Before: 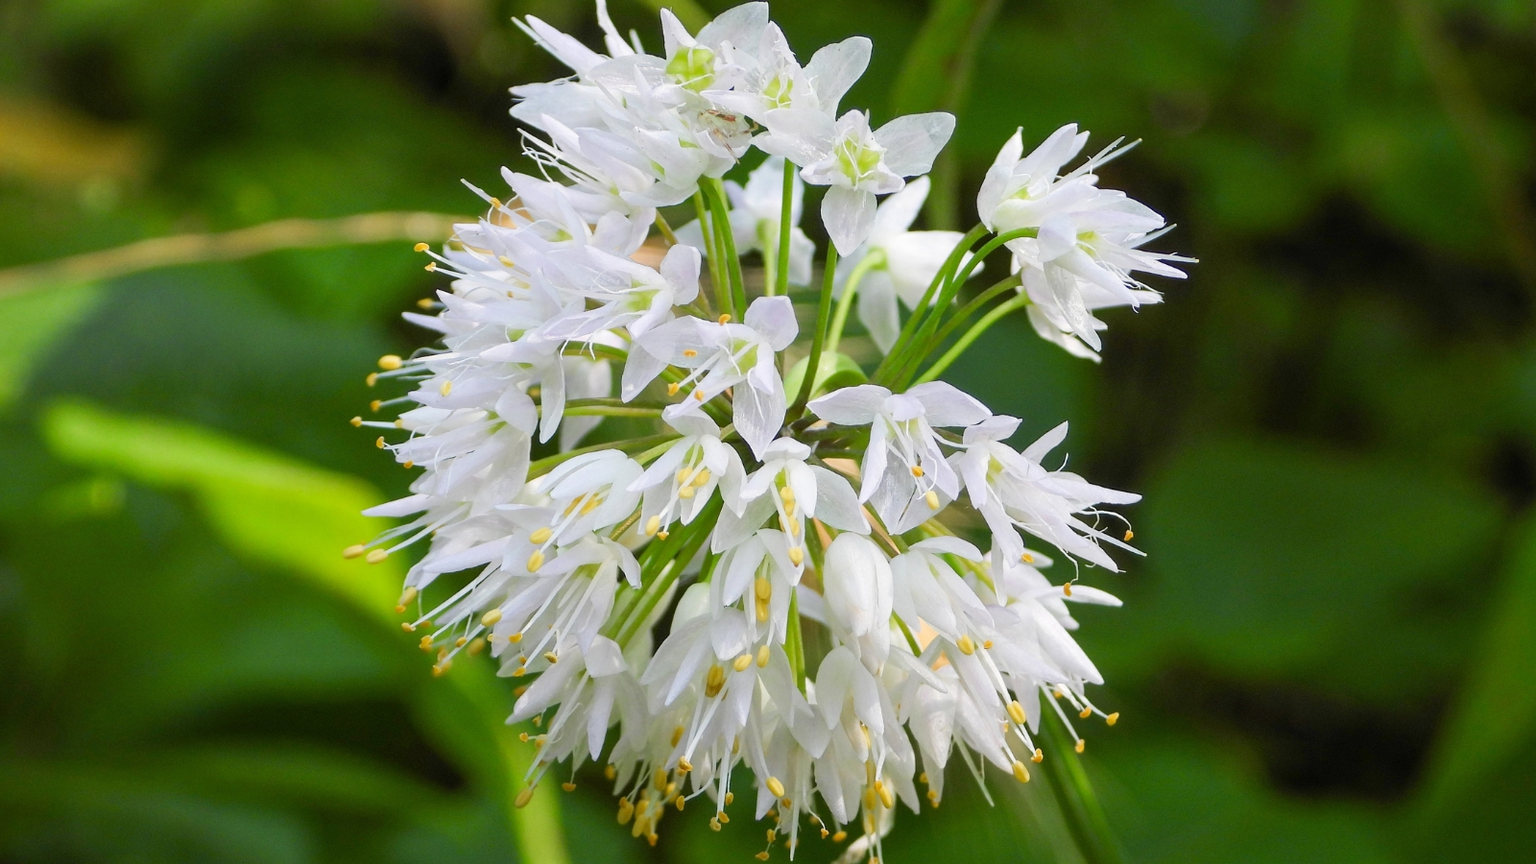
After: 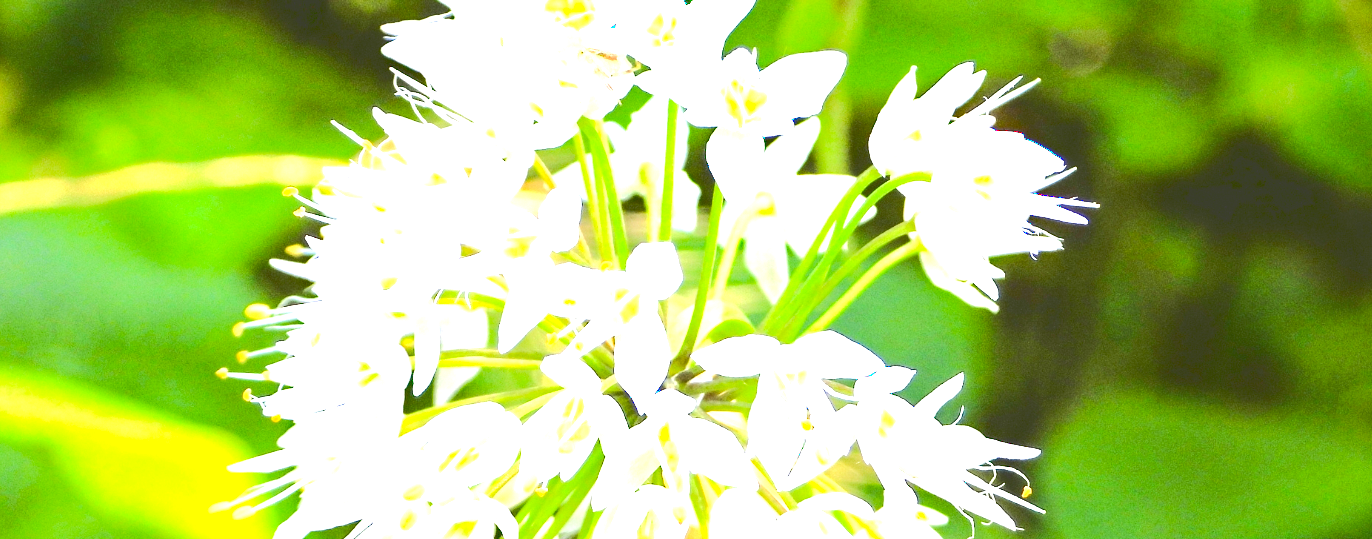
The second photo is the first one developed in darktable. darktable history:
exposure: black level correction 0, exposure 2.111 EV, compensate highlight preservation false
haze removal: strength 0.291, distance 0.251, compatibility mode true, adaptive false
crop and rotate: left 9.323%, top 7.352%, right 4.92%, bottom 32.699%
tone curve: curves: ch0 [(0, 0) (0.003, 0.26) (0.011, 0.26) (0.025, 0.26) (0.044, 0.257) (0.069, 0.257) (0.1, 0.257) (0.136, 0.255) (0.177, 0.258) (0.224, 0.272) (0.277, 0.294) (0.335, 0.346) (0.399, 0.422) (0.468, 0.536) (0.543, 0.657) (0.623, 0.757) (0.709, 0.823) (0.801, 0.872) (0.898, 0.92) (1, 1)], color space Lab, linked channels, preserve colors none
